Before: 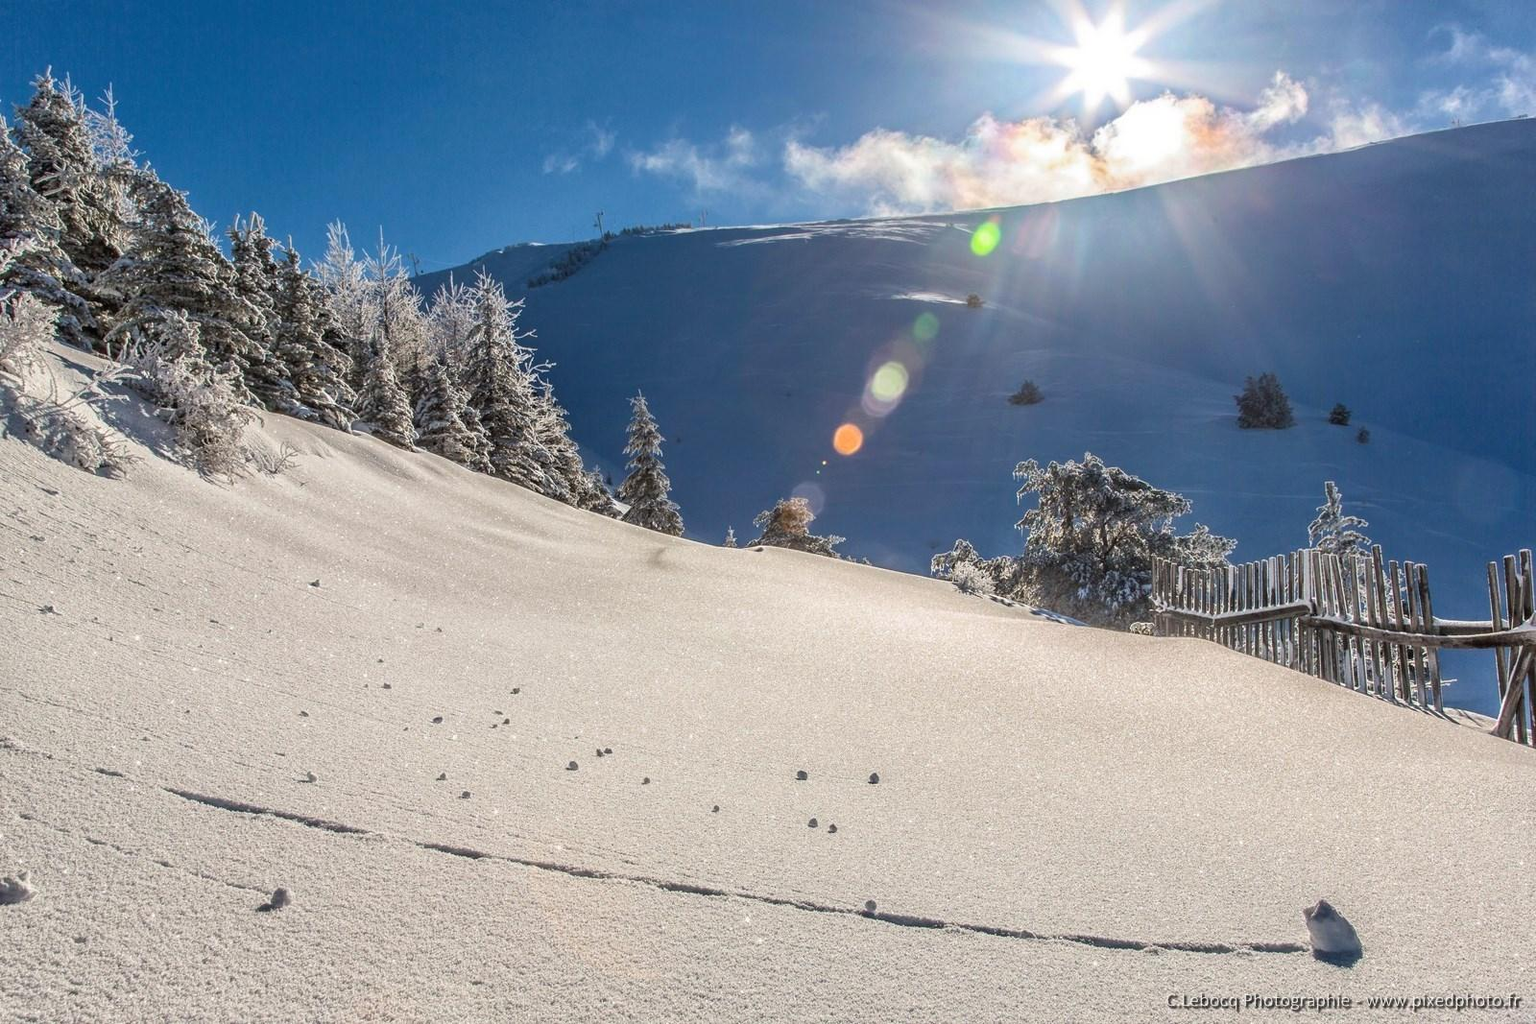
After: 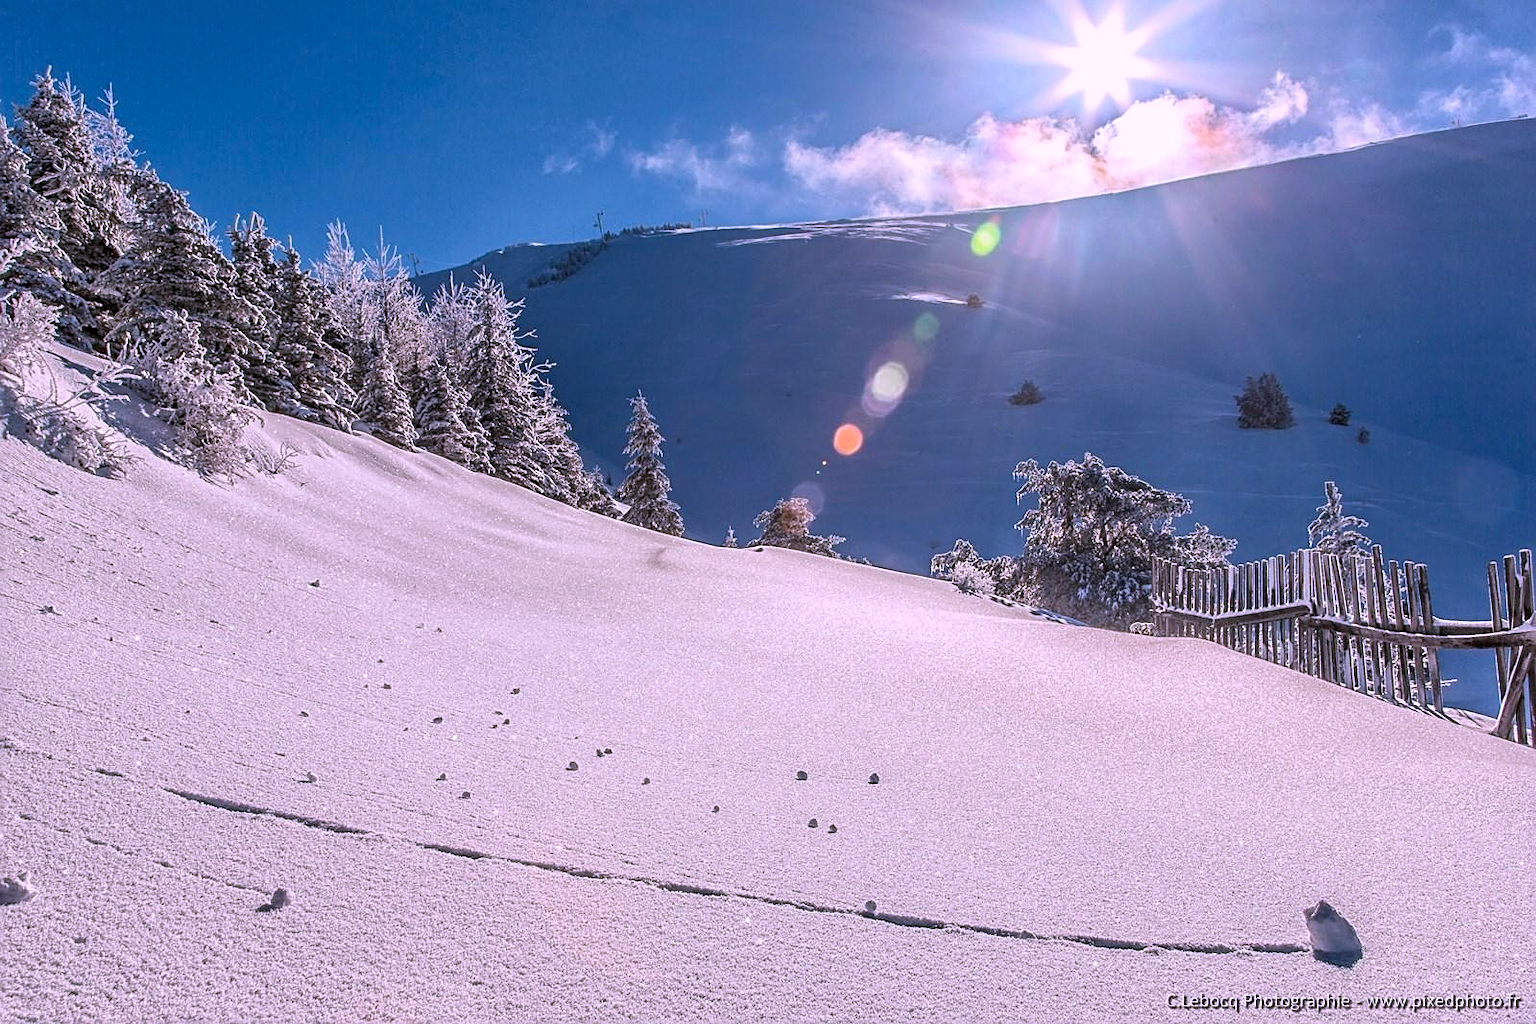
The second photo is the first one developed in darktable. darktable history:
sharpen: on, module defaults
color correction: highlights a* 15.03, highlights b* -25.07
exposure: black level correction 0.001, compensate highlight preservation false
